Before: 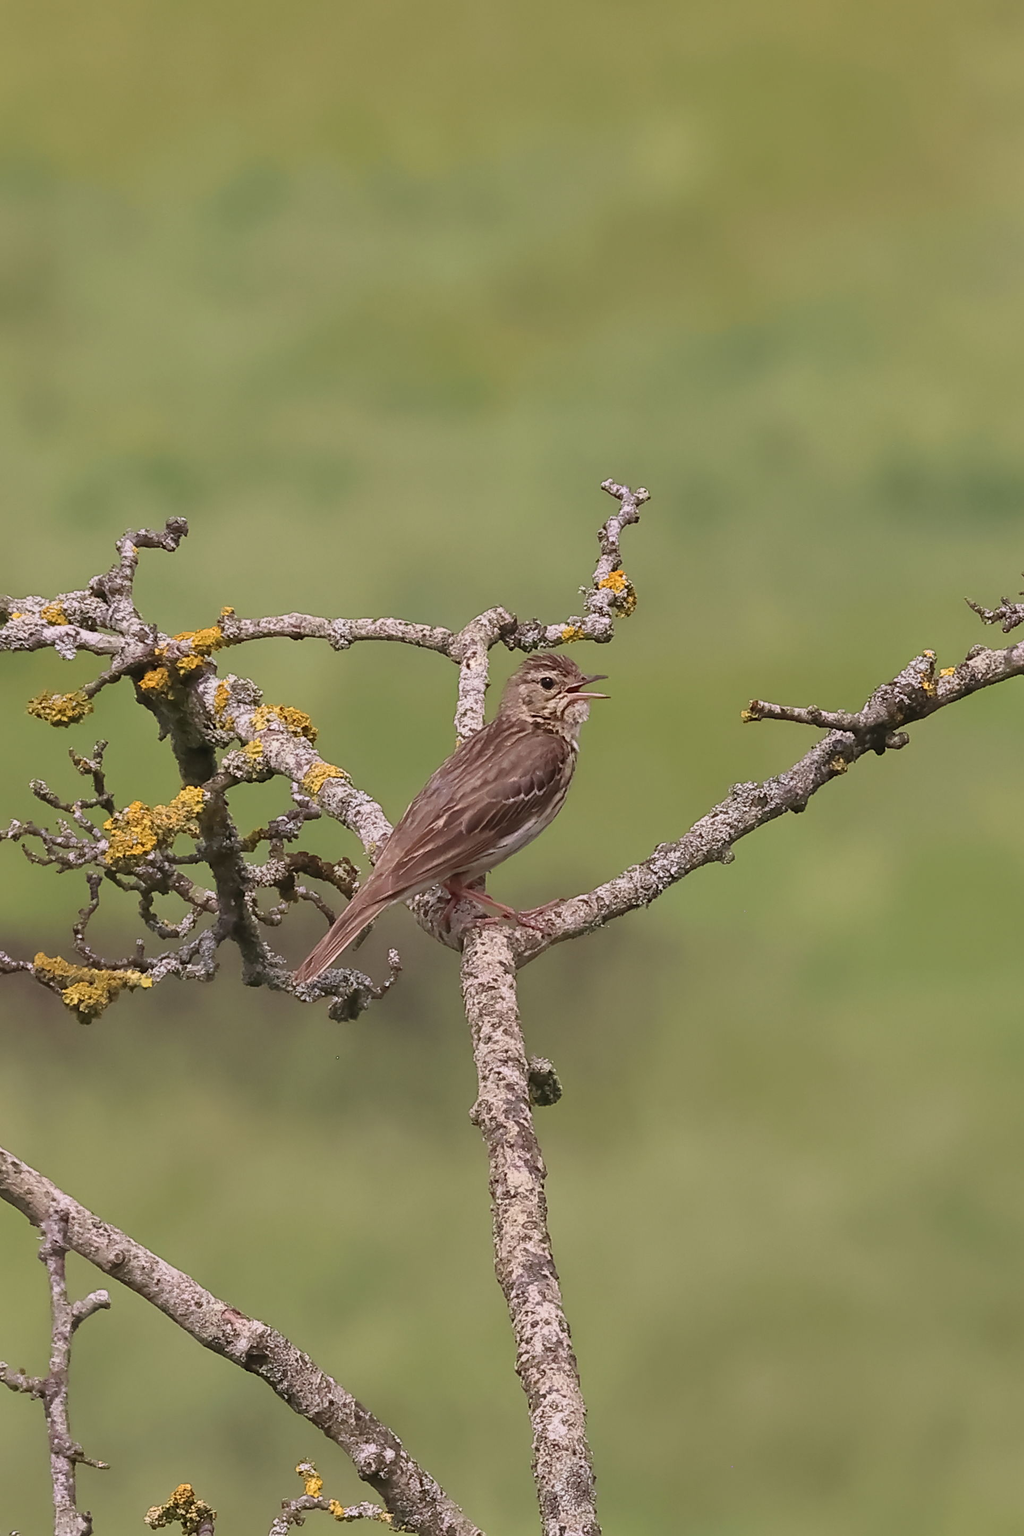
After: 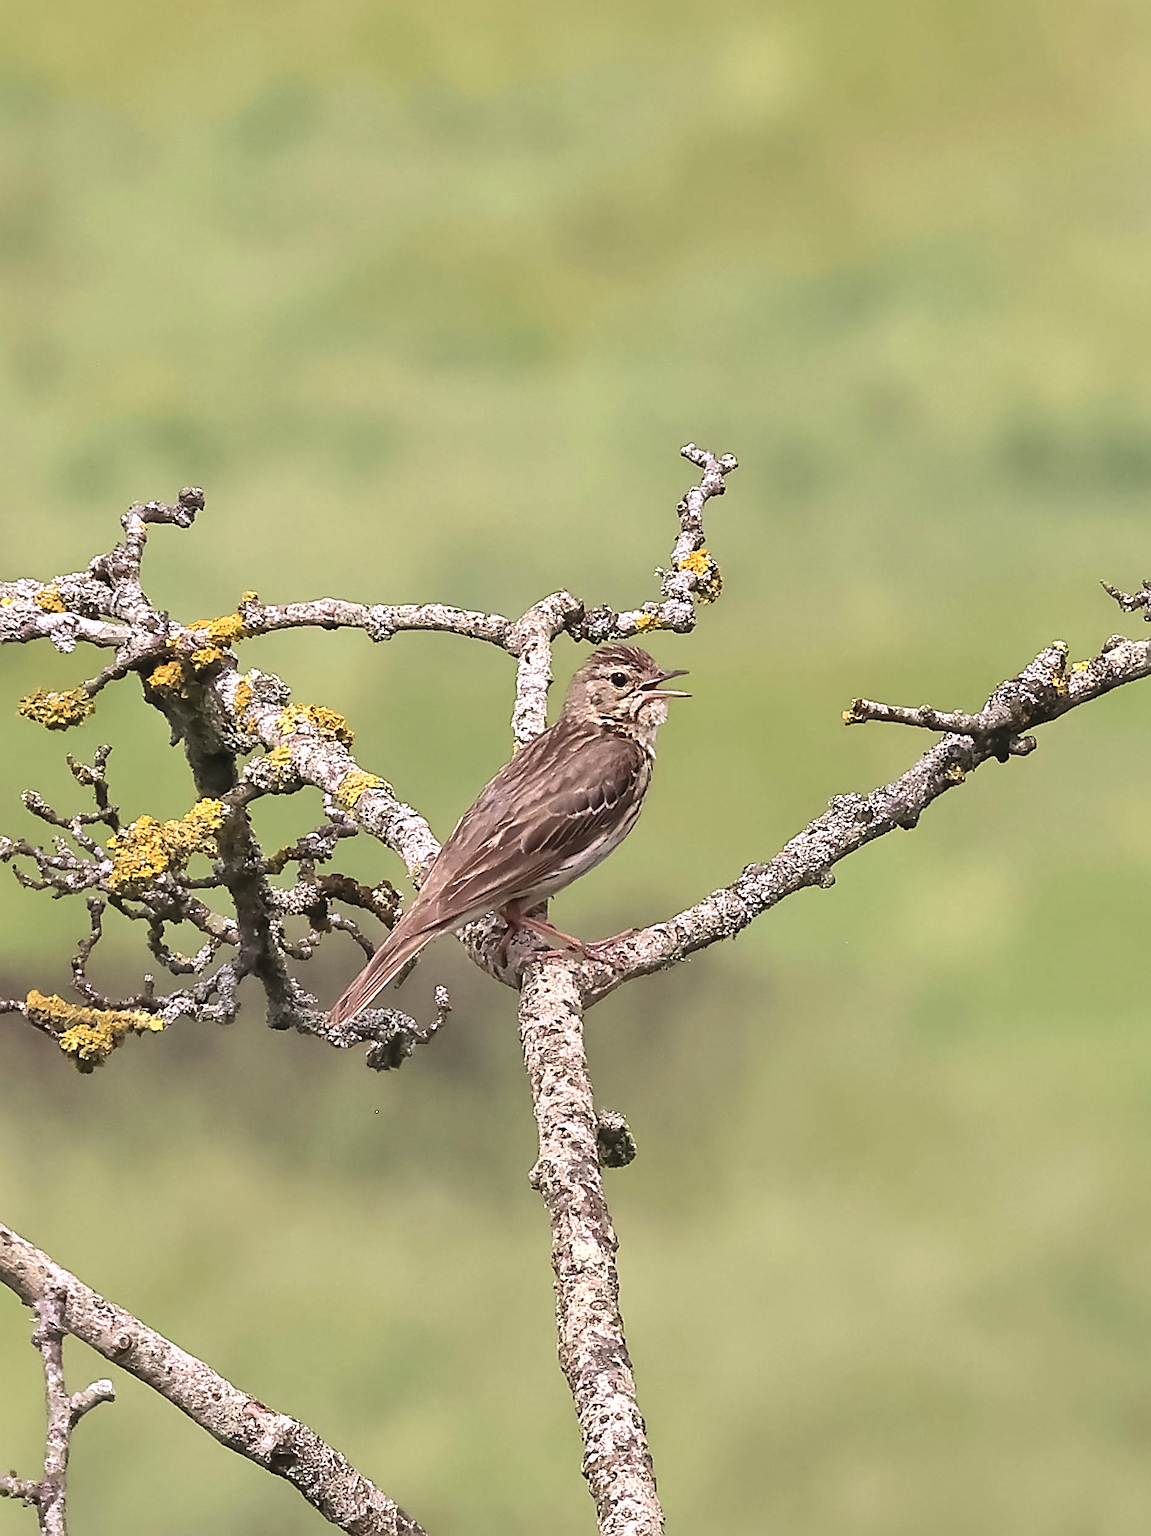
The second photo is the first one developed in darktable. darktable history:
sharpen: on, module defaults
color correction: highlights b* 0.059, saturation 0.975
local contrast: mode bilateral grid, contrast 20, coarseness 51, detail 120%, midtone range 0.2
exposure: compensate highlight preservation false
contrast brightness saturation: brightness 0.131
tone equalizer: -8 EV -0.746 EV, -7 EV -0.735 EV, -6 EV -0.583 EV, -5 EV -0.36 EV, -3 EV 0.371 EV, -2 EV 0.6 EV, -1 EV 0.675 EV, +0 EV 0.728 EV, edges refinement/feathering 500, mask exposure compensation -1.57 EV, preserve details no
crop: left 1.126%, top 6.157%, right 1.46%, bottom 7.184%
